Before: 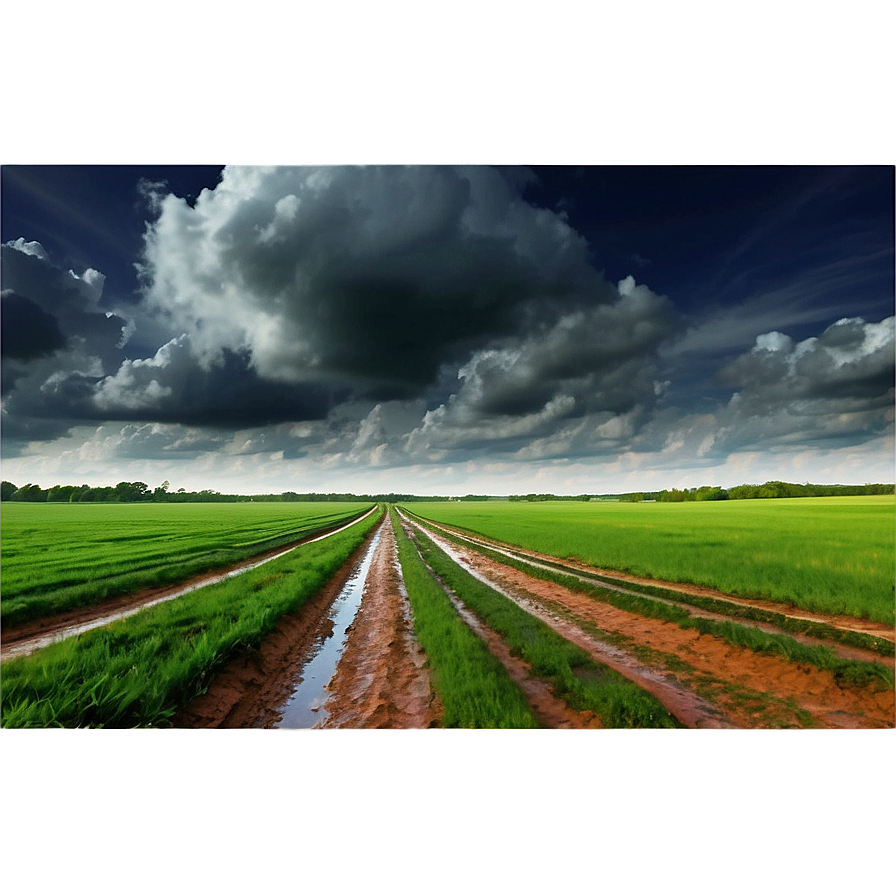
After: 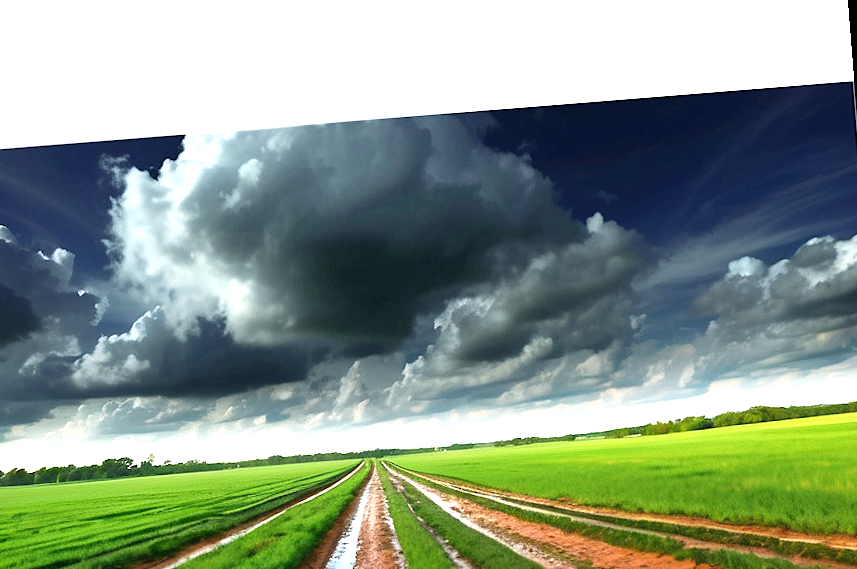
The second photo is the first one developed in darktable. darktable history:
crop: bottom 28.576%
exposure: exposure 0.95 EV, compensate highlight preservation false
rotate and perspective: rotation -4.57°, crop left 0.054, crop right 0.944, crop top 0.087, crop bottom 0.914
